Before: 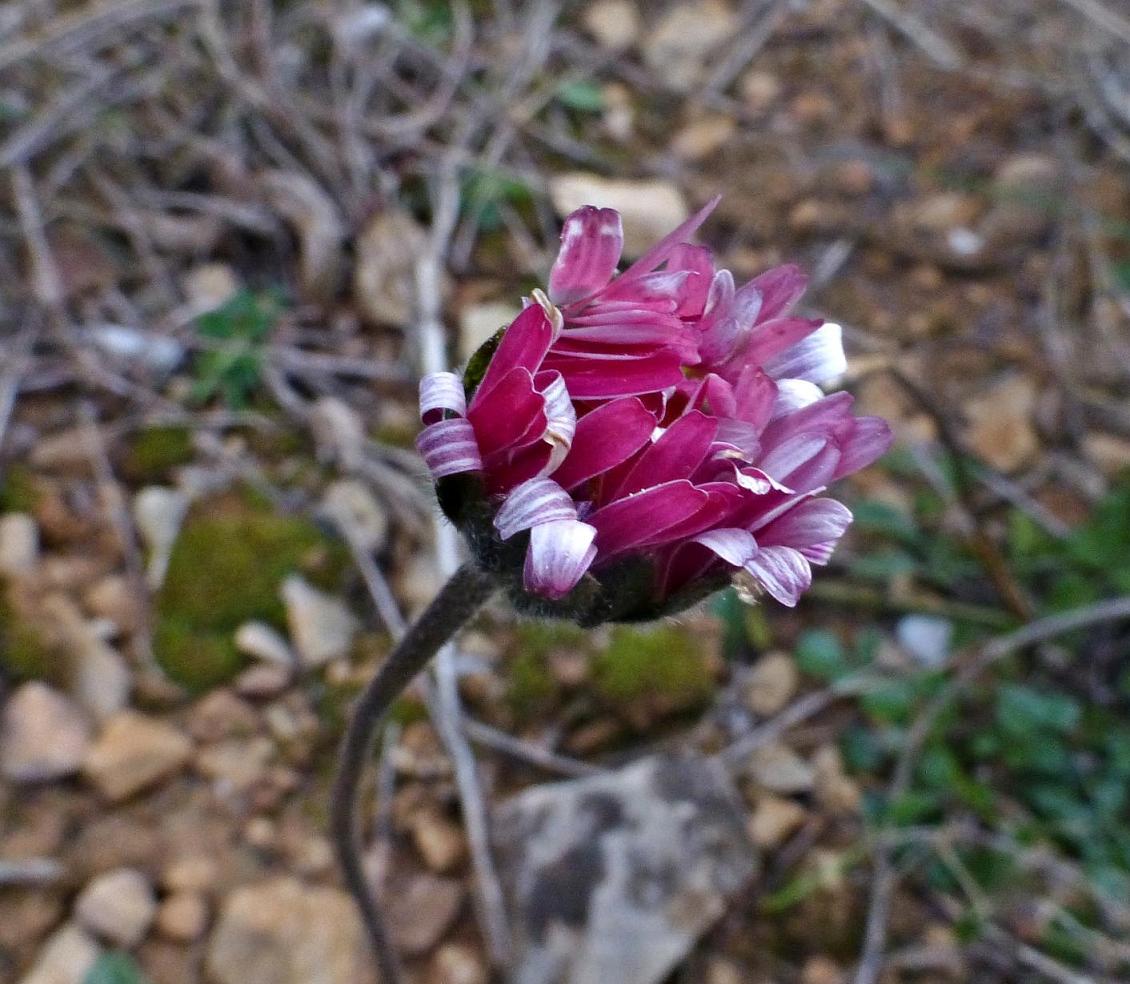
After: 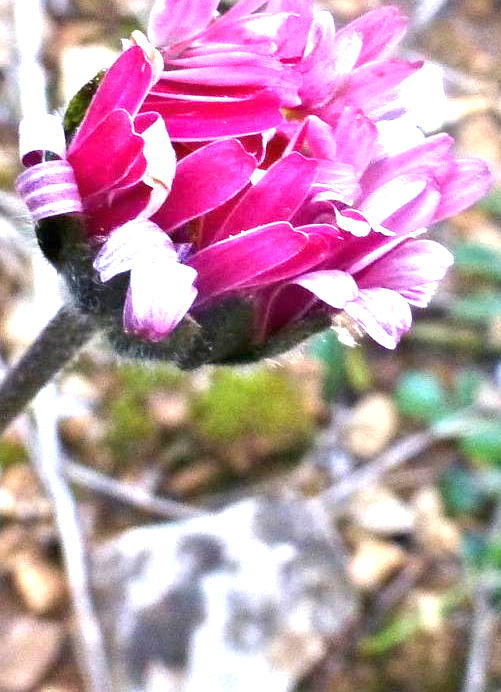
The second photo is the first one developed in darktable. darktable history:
exposure: black level correction 0, exposure 0.95 EV, compensate exposure bias true, compensate highlight preservation false
crop: left 35.432%, top 26.233%, right 20.145%, bottom 3.432%
